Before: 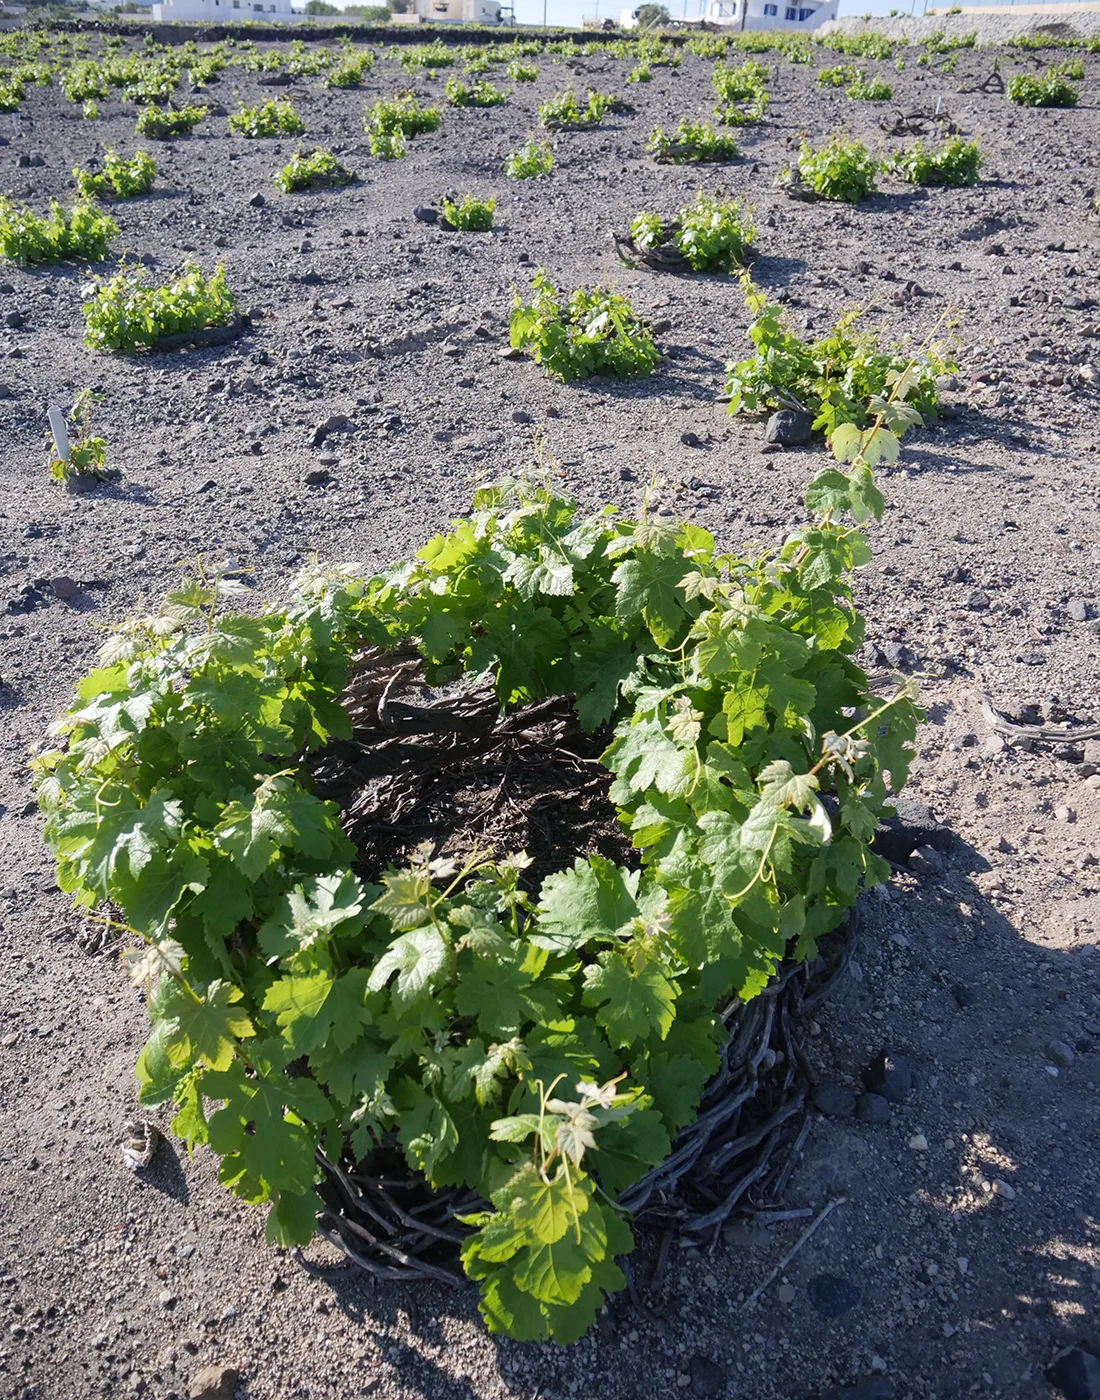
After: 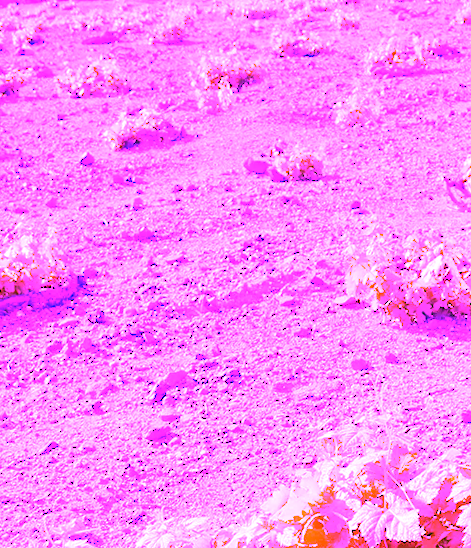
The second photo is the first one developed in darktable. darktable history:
rotate and perspective: rotation -2.56°, automatic cropping off
crop: left 15.452%, top 5.459%, right 43.956%, bottom 56.62%
white balance: red 8, blue 8
